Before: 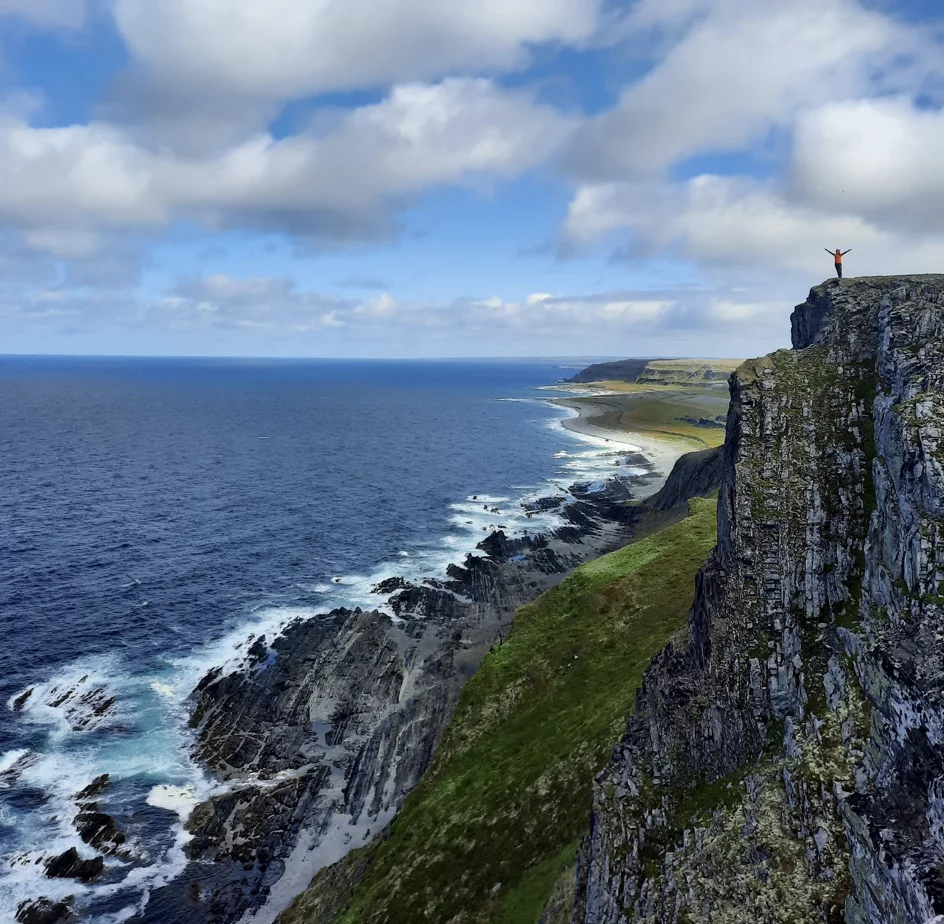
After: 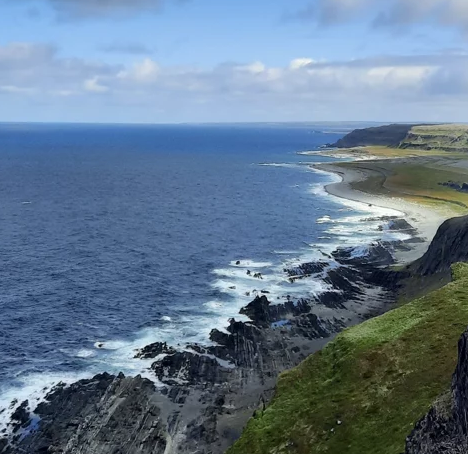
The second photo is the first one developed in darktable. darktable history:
crop: left 25.136%, top 25.491%, right 25.284%, bottom 25.325%
